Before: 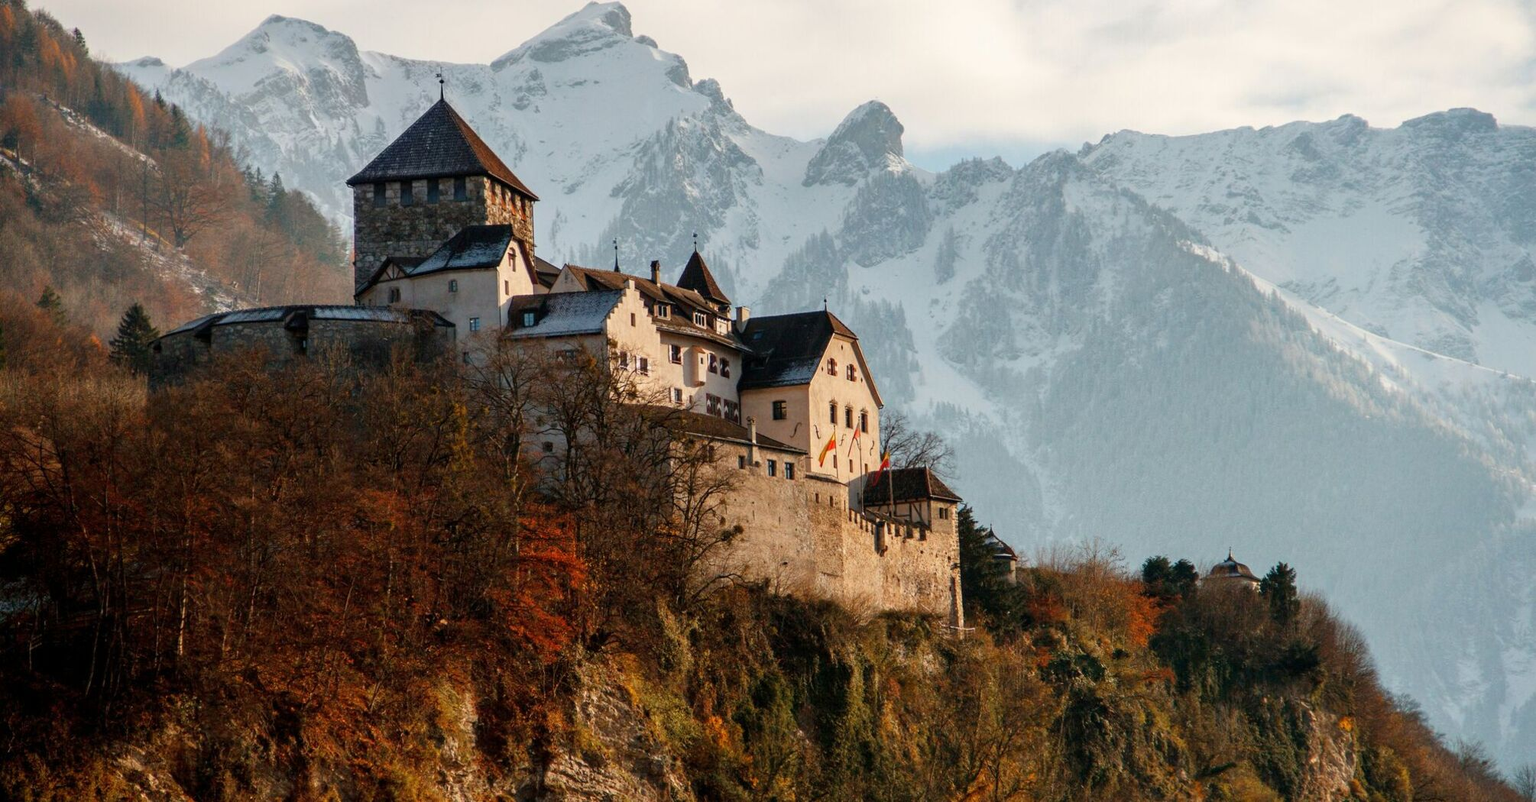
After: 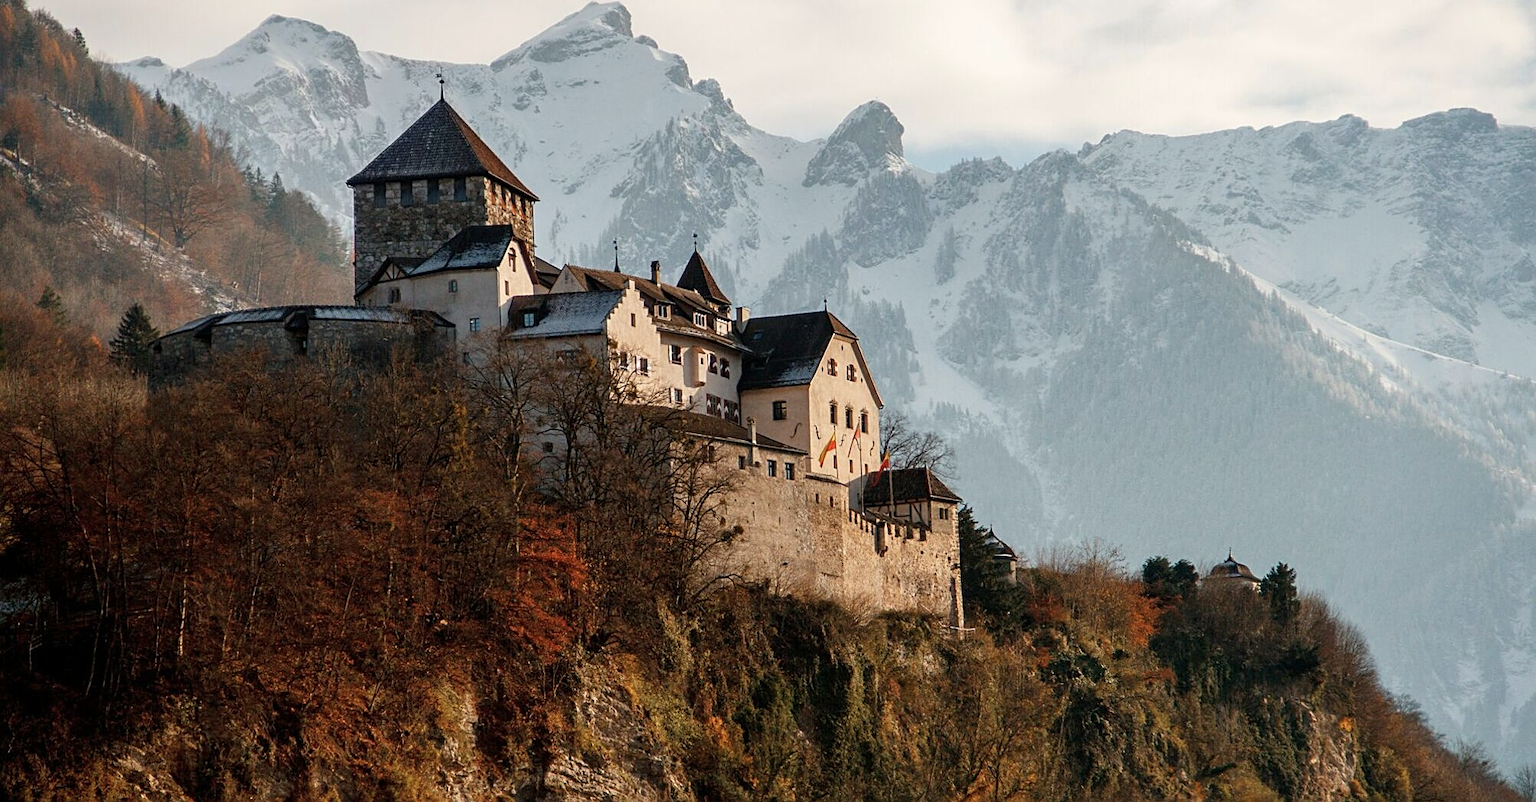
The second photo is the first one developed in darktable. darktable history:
contrast brightness saturation: saturation -0.159
sharpen: on, module defaults
